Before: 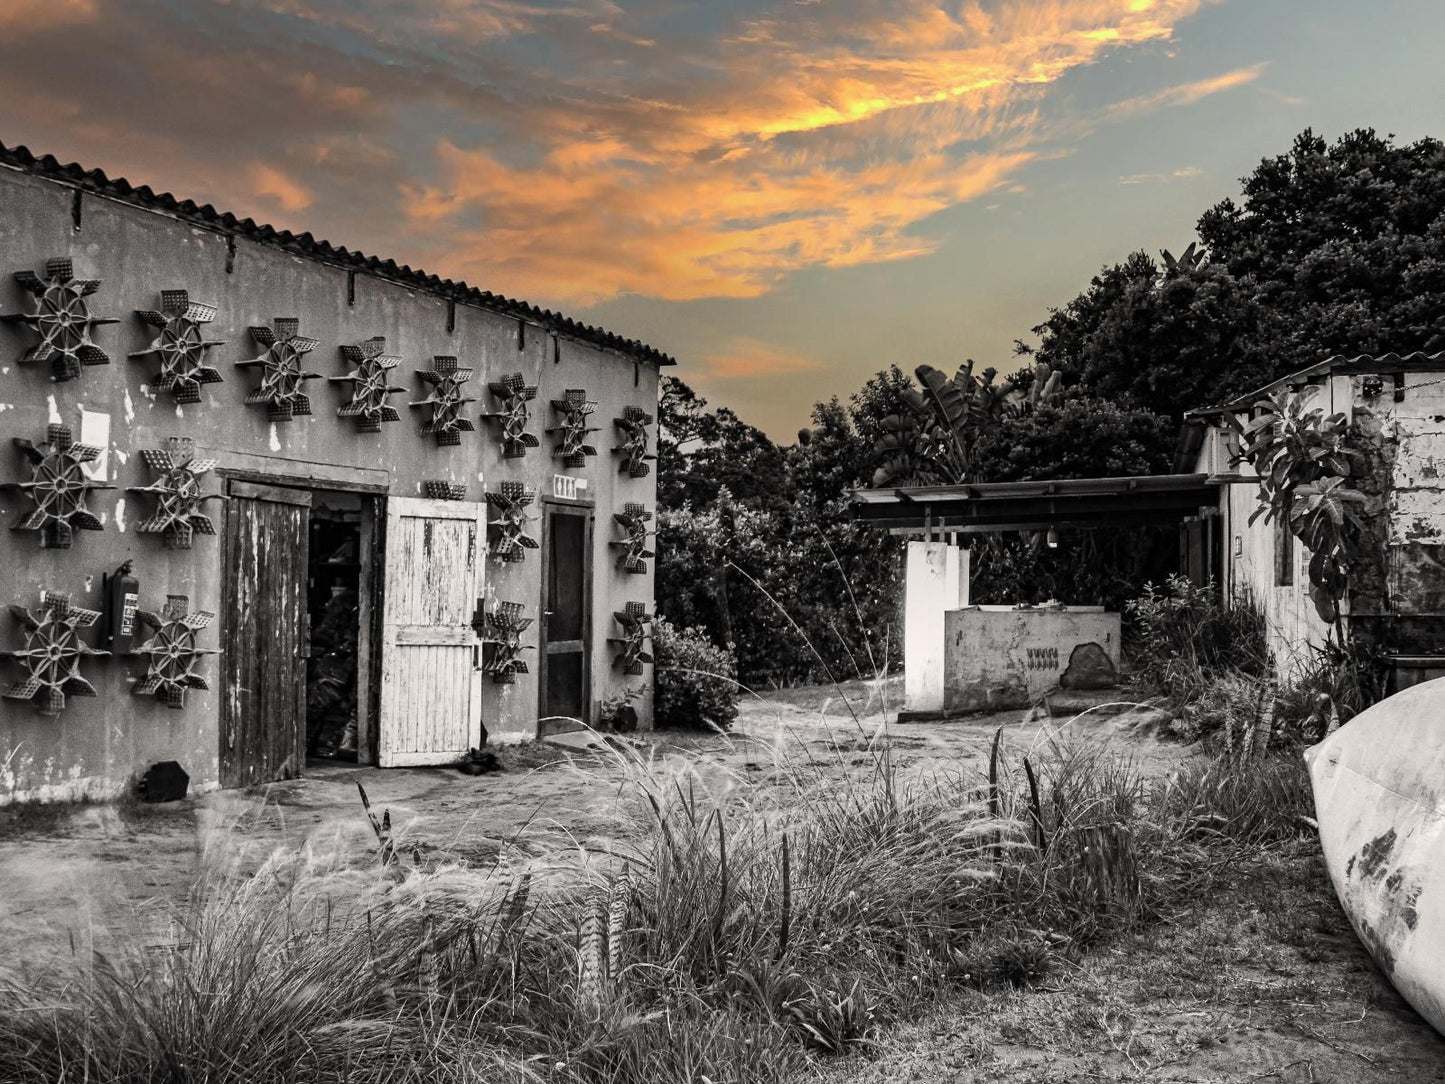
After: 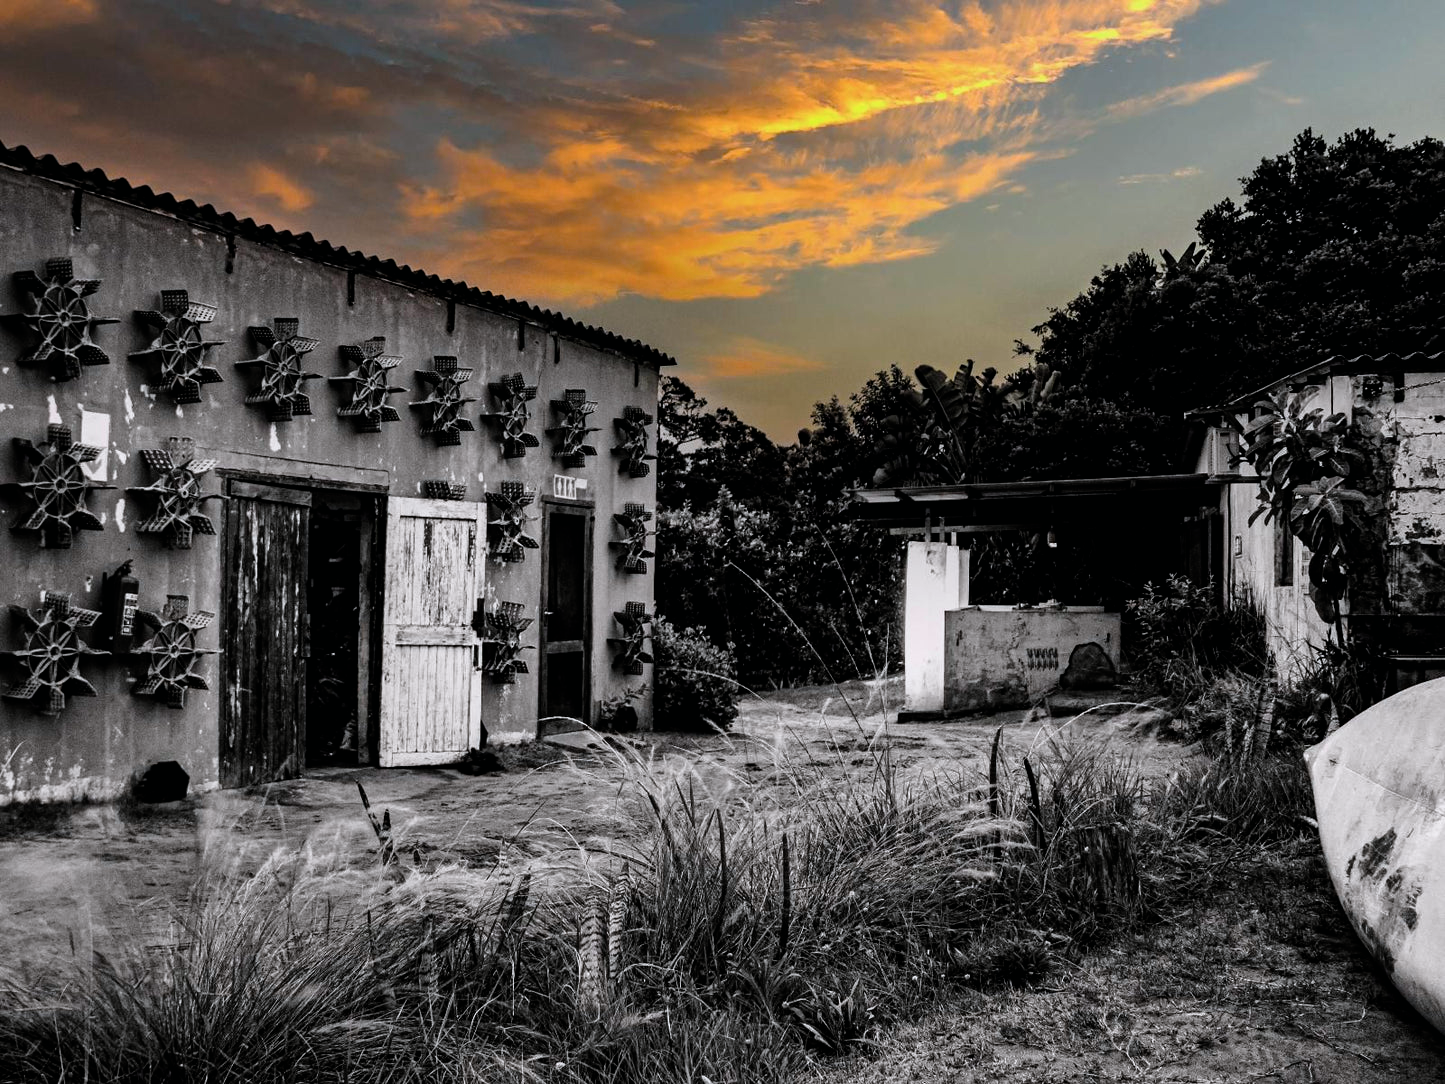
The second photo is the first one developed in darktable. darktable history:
filmic rgb: black relative exposure -7.98 EV, white relative exposure 2.34 EV, hardness 6.56
exposure: exposure -0.401 EV, compensate exposure bias true, compensate highlight preservation false
color balance rgb: power › luminance -8.84%, global offset › luminance -0.384%, linear chroma grading › global chroma 14.659%, perceptual saturation grading › global saturation 30.585%, perceptual brilliance grading › global brilliance 2.852%, perceptual brilliance grading › highlights -3.006%, perceptual brilliance grading › shadows 2.515%, global vibrance 9.281%
color correction: highlights a* -0.154, highlights b* -5.77, shadows a* -0.12, shadows b* -0.123
